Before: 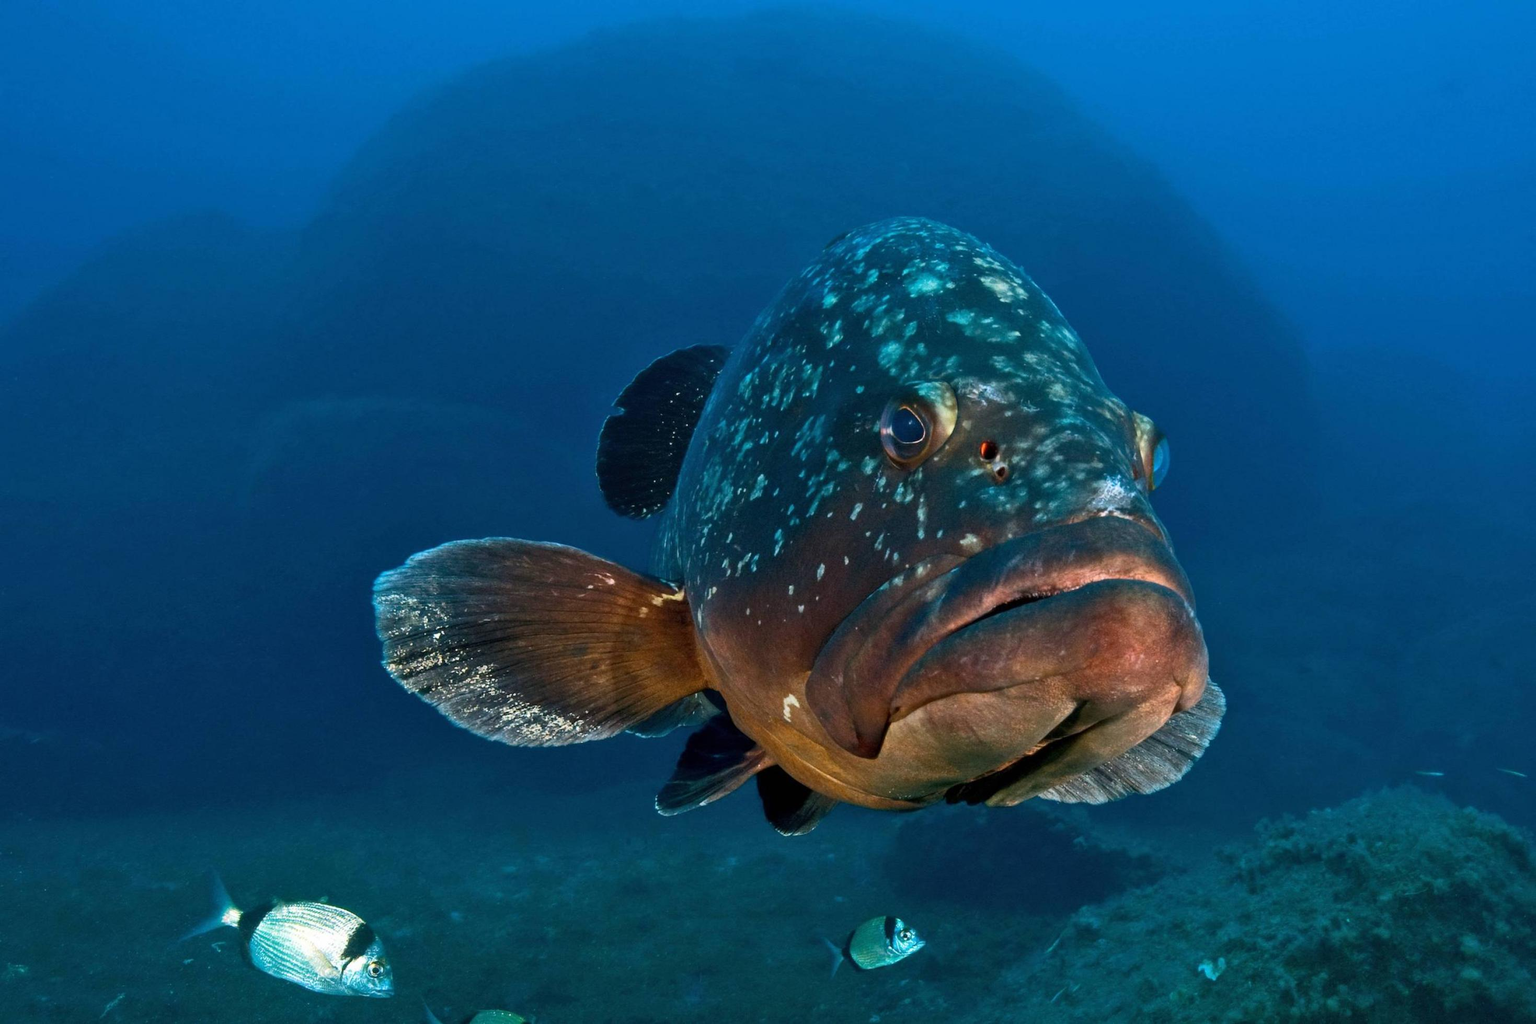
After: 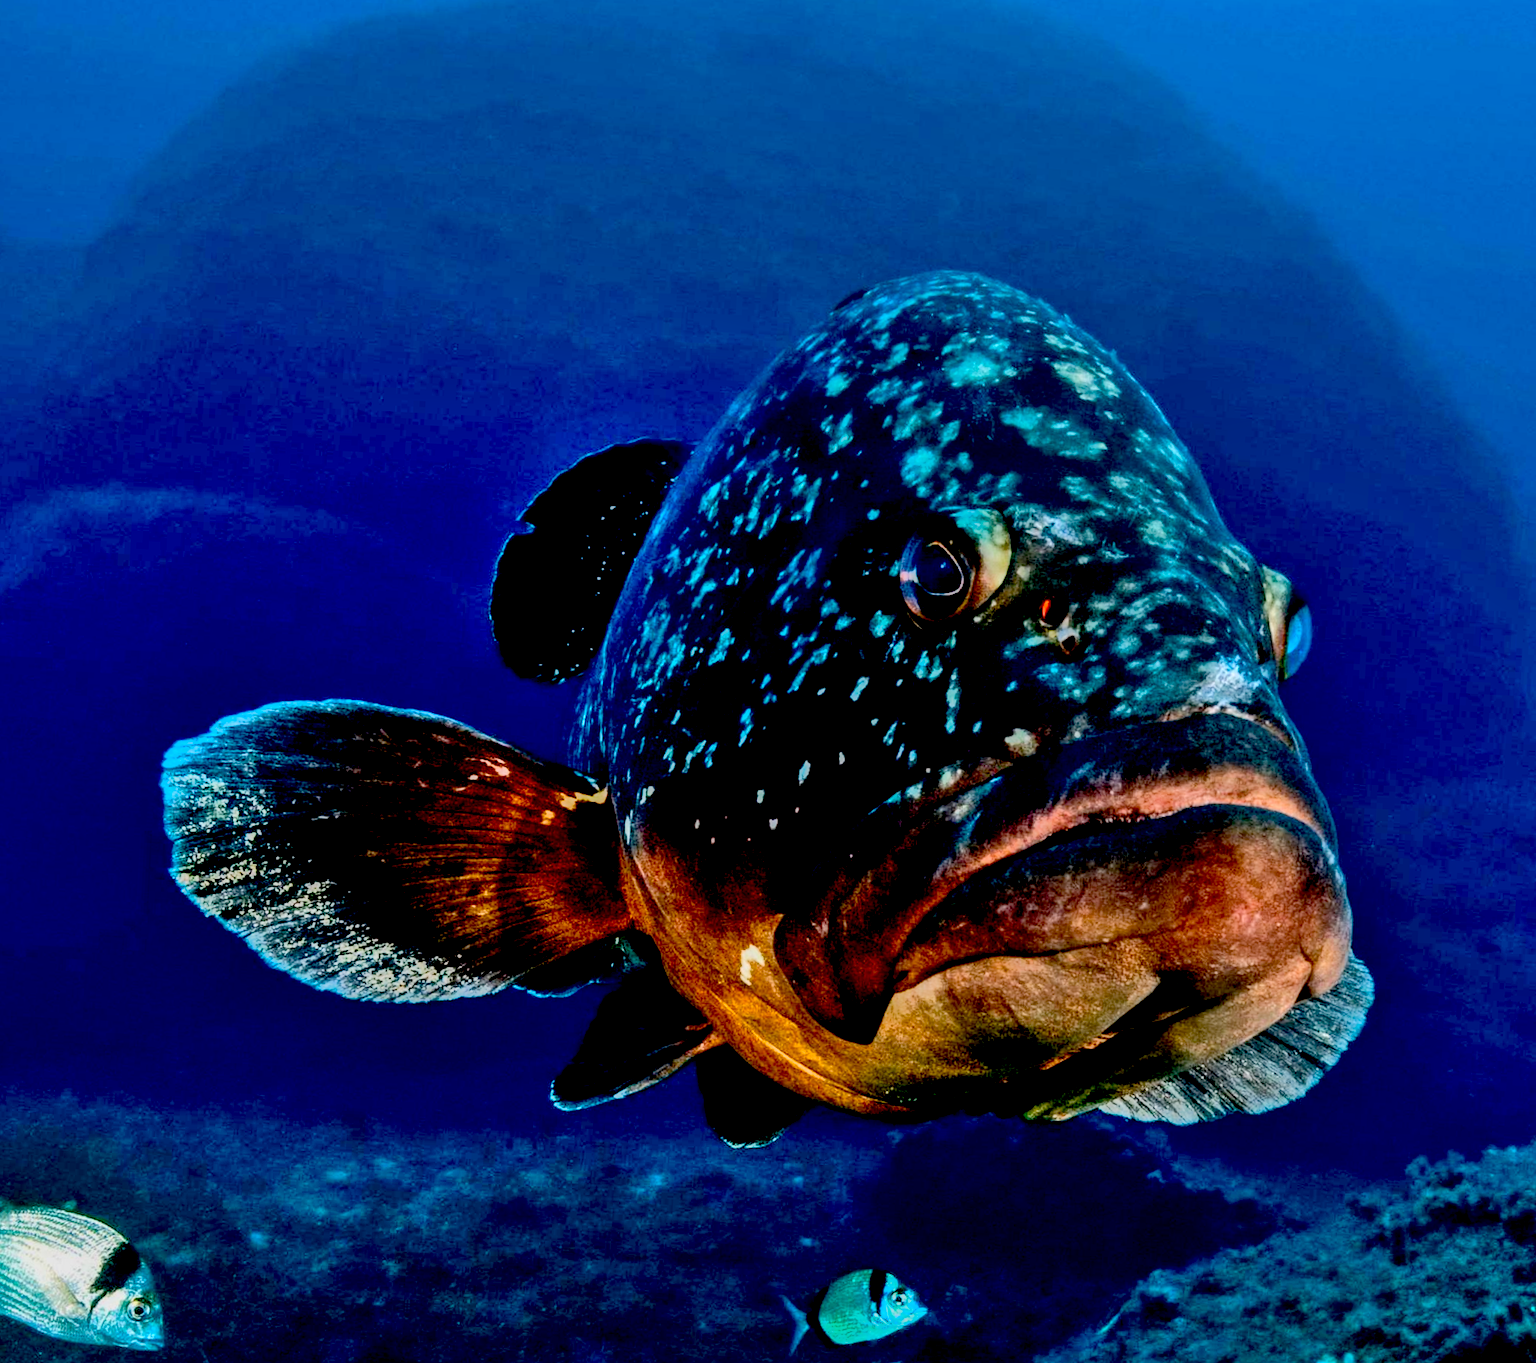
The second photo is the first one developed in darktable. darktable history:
local contrast: on, module defaults
shadows and highlights: radius 116.71, shadows 42.23, highlights -61.62, soften with gaussian
exposure: black level correction 0.048, exposure 0.012 EV, compensate exposure bias true, compensate highlight preservation false
crop and rotate: angle -2.88°, left 14.242%, top 0.017%, right 10.72%, bottom 0.075%
